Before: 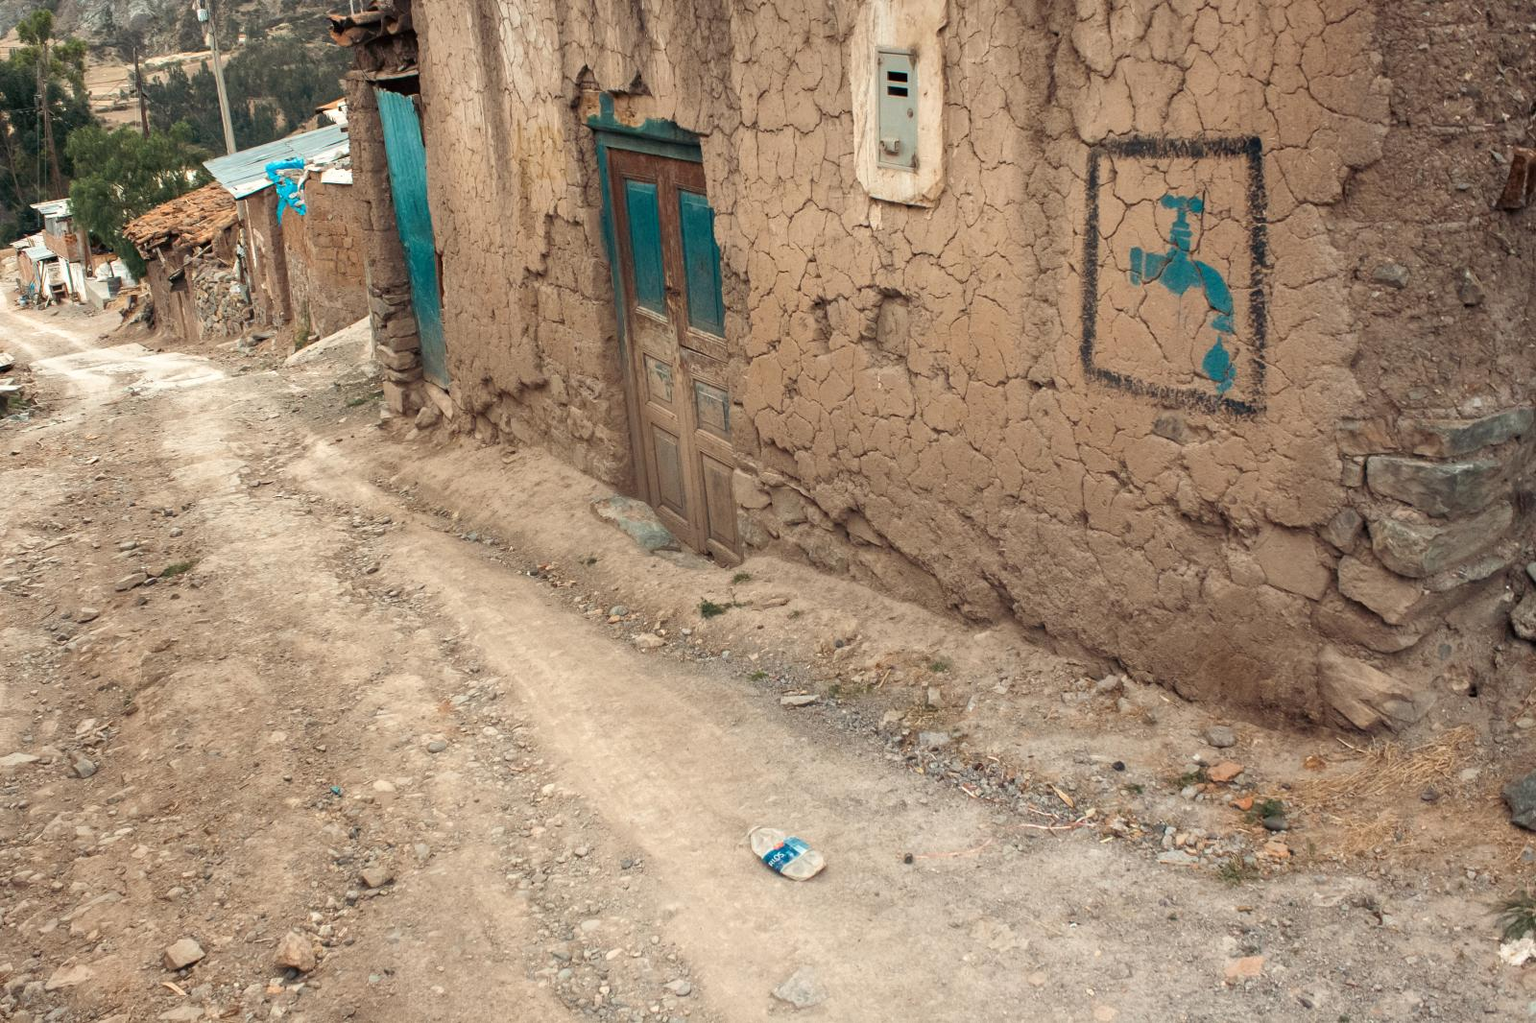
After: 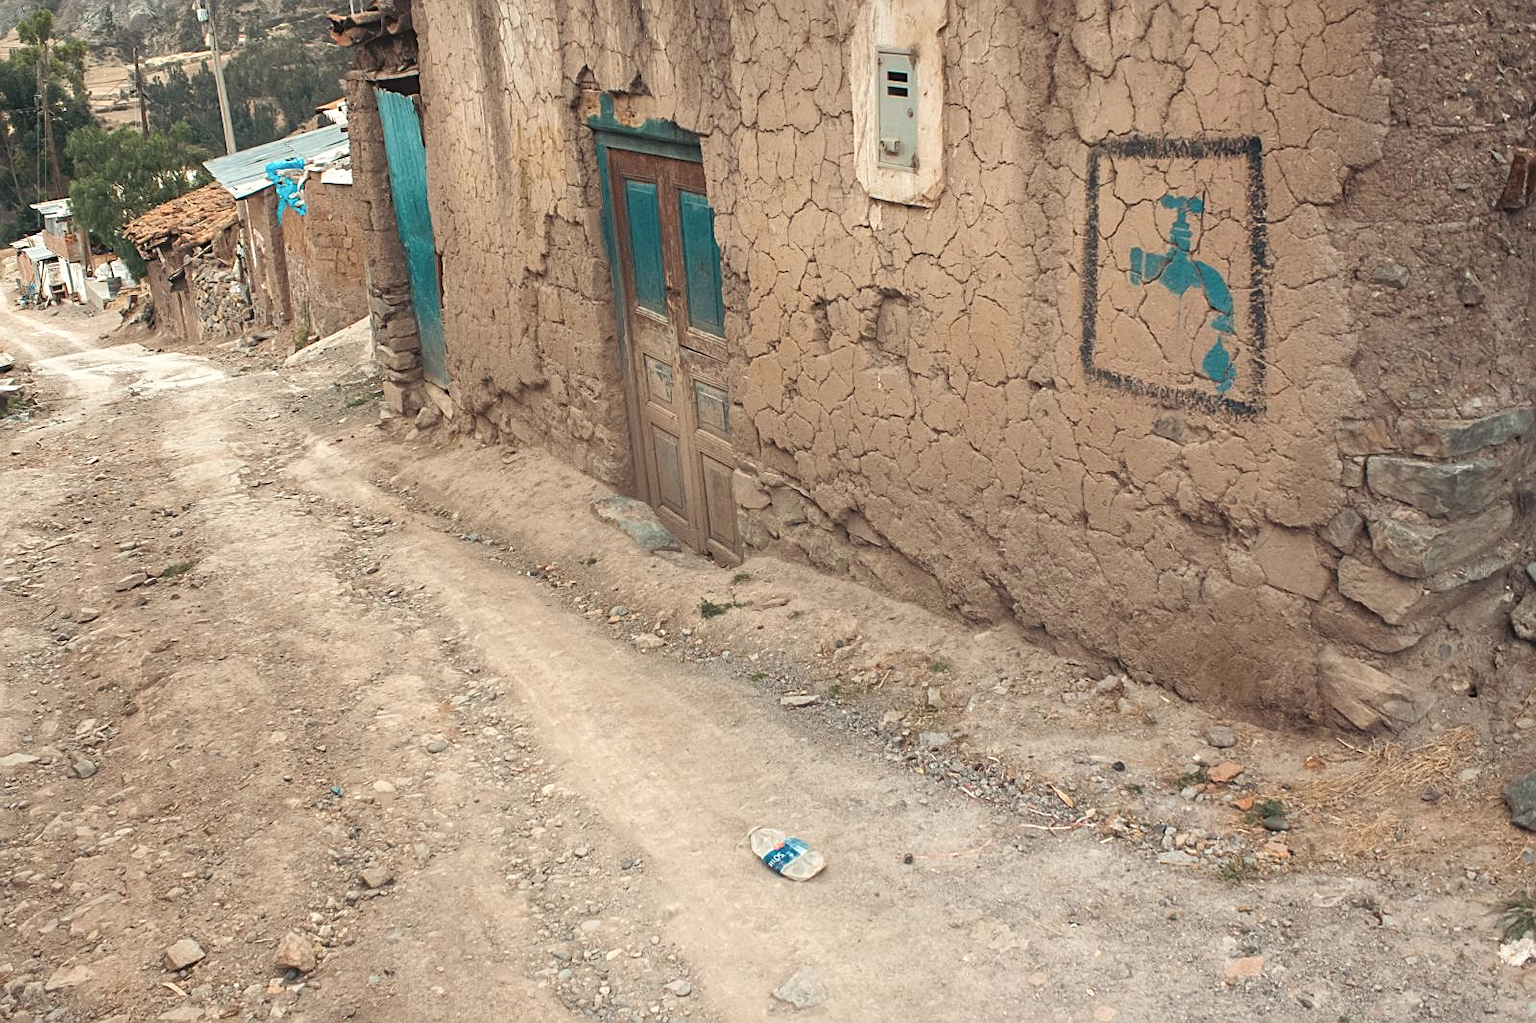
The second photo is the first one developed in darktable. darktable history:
color balance: lift [1.007, 1, 1, 1], gamma [1.097, 1, 1, 1]
sharpen: on, module defaults
